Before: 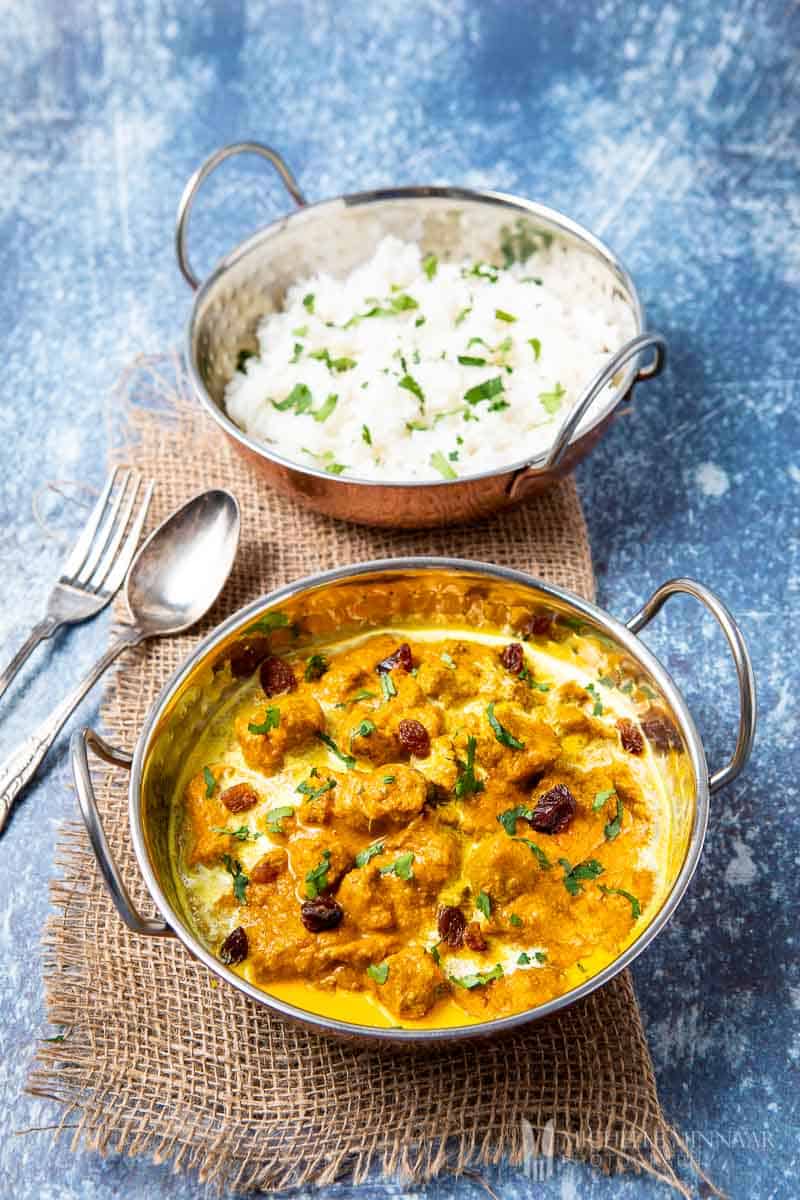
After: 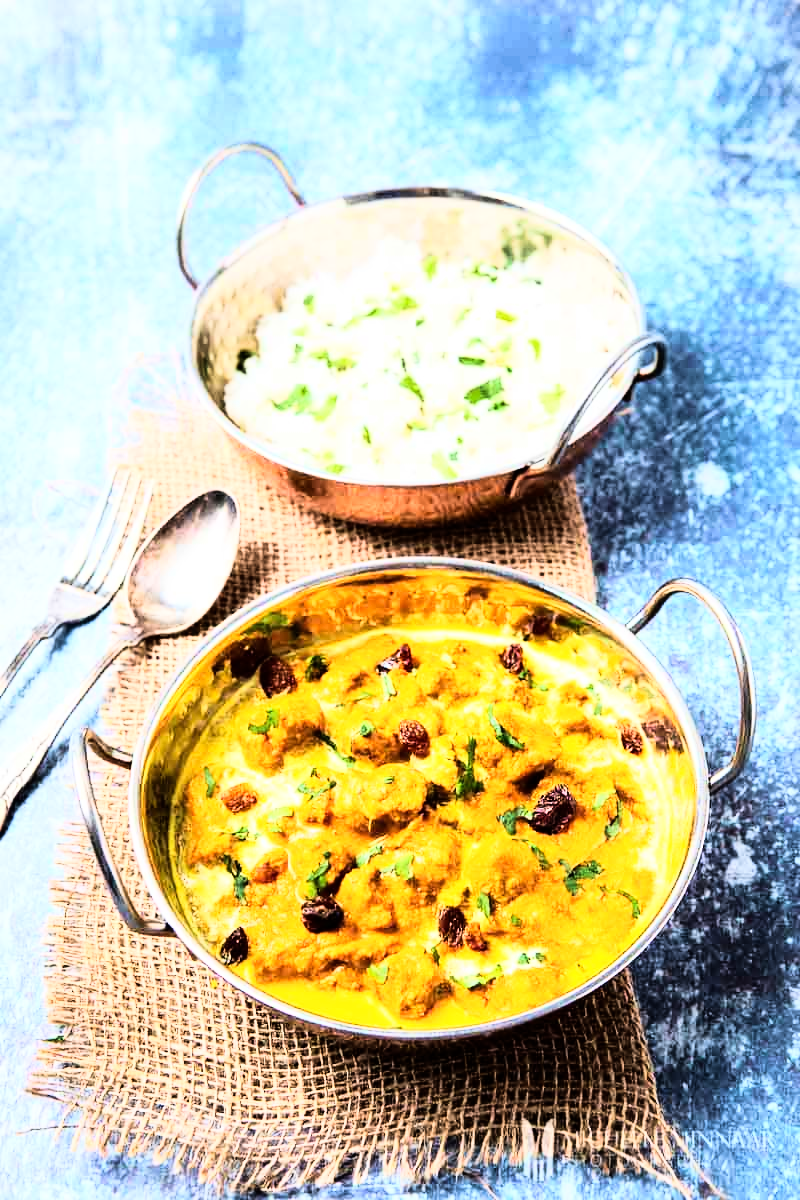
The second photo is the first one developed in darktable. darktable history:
rgb curve: curves: ch0 [(0, 0) (0.21, 0.15) (0.24, 0.21) (0.5, 0.75) (0.75, 0.96) (0.89, 0.99) (1, 1)]; ch1 [(0, 0.02) (0.21, 0.13) (0.25, 0.2) (0.5, 0.67) (0.75, 0.9) (0.89, 0.97) (1, 1)]; ch2 [(0, 0.02) (0.21, 0.13) (0.25, 0.2) (0.5, 0.67) (0.75, 0.9) (0.89, 0.97) (1, 1)], compensate middle gray true
velvia: on, module defaults
